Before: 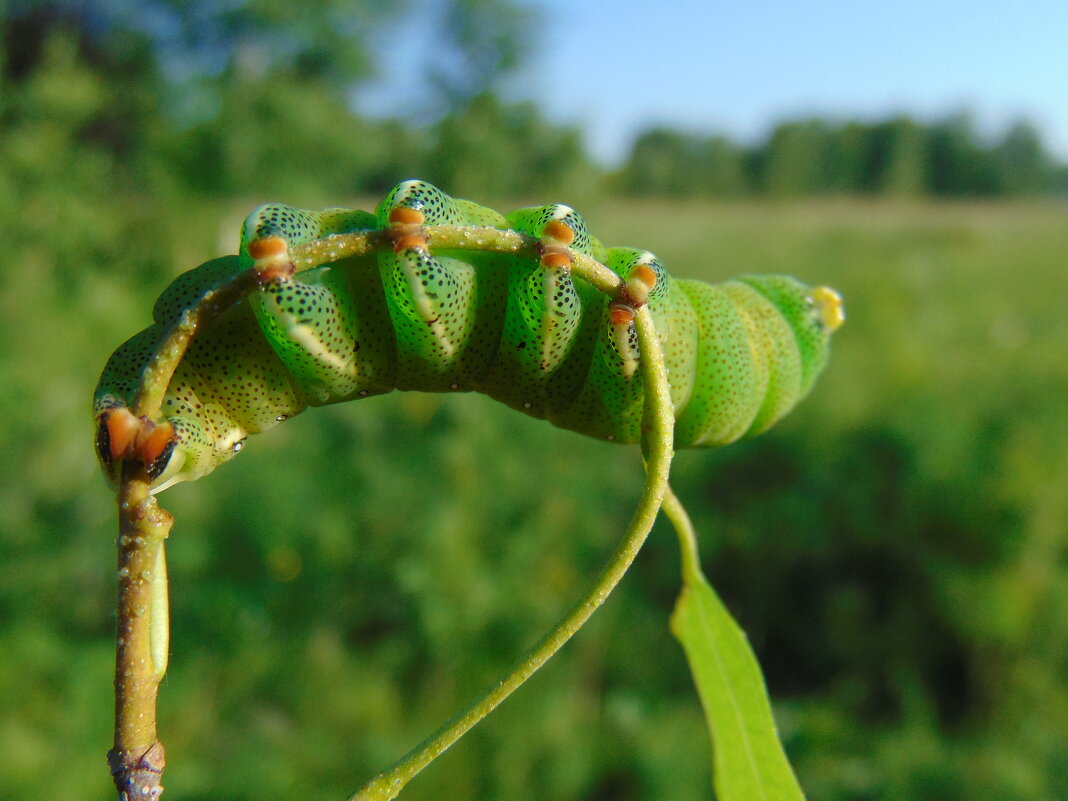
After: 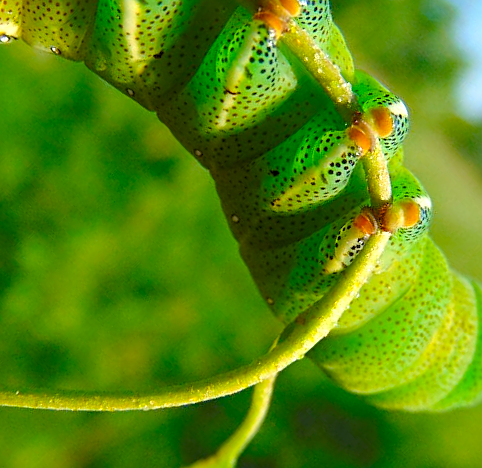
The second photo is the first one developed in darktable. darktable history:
crop and rotate: angle -46.03°, top 16.181%, right 0.821%, bottom 11.677%
color balance rgb: shadows lift › hue 86.76°, perceptual saturation grading › global saturation 36.056%, perceptual saturation grading › shadows 34.765%, global vibrance -17.45%, contrast -6.239%
sharpen: on, module defaults
exposure: exposure 0.58 EV, compensate exposure bias true, compensate highlight preservation false
